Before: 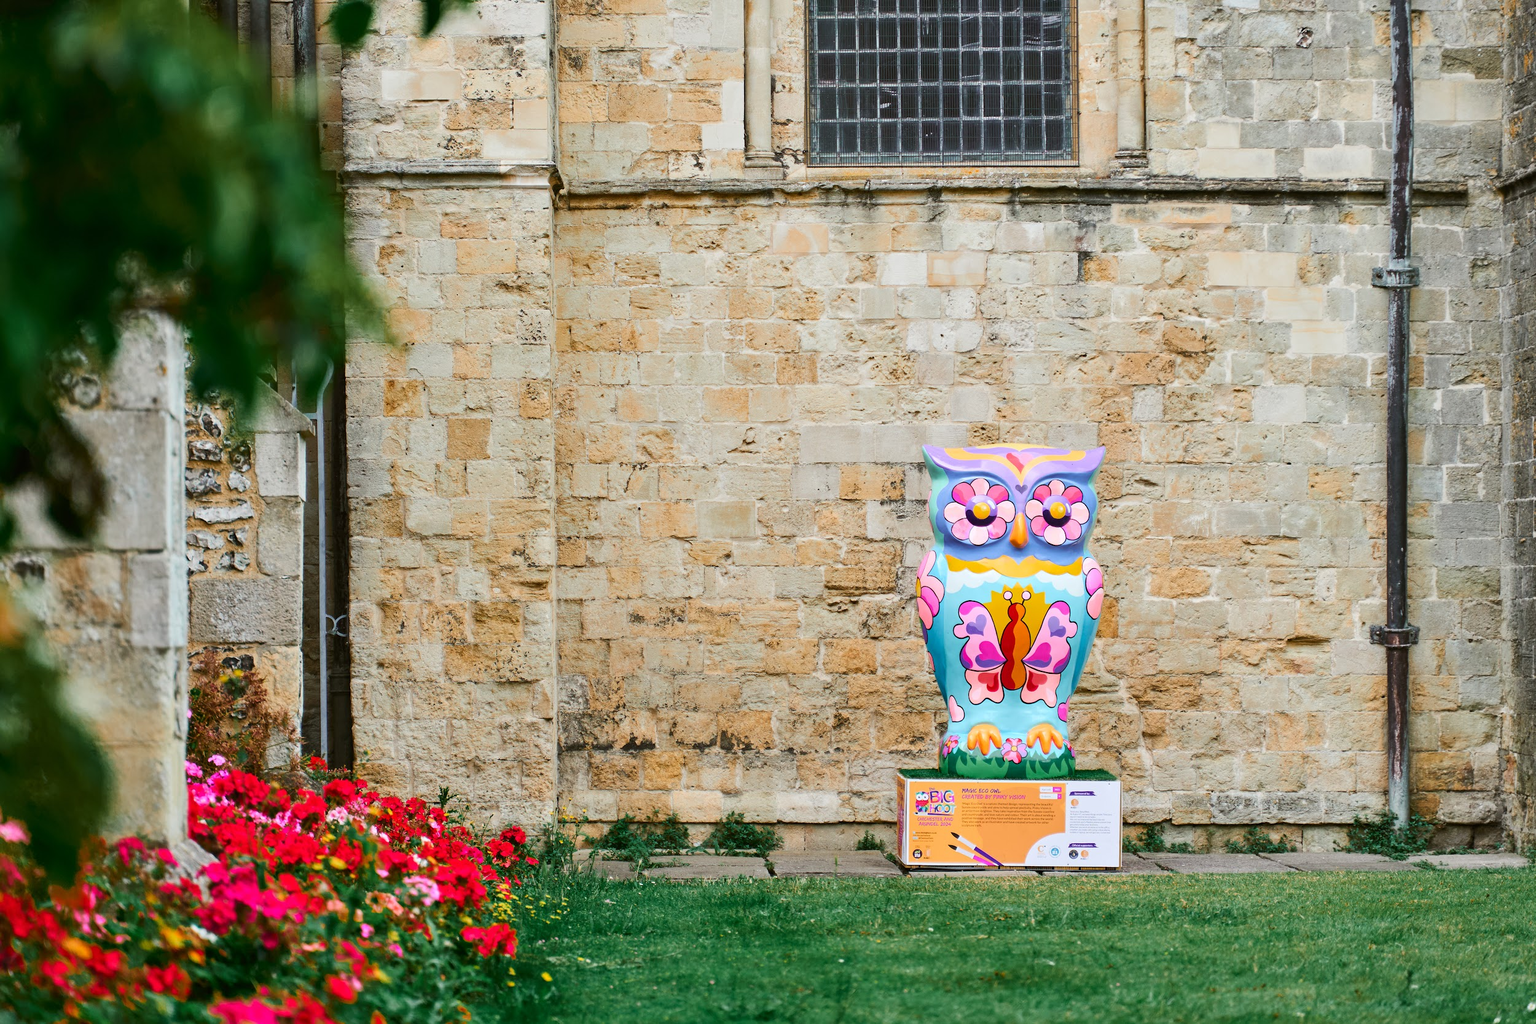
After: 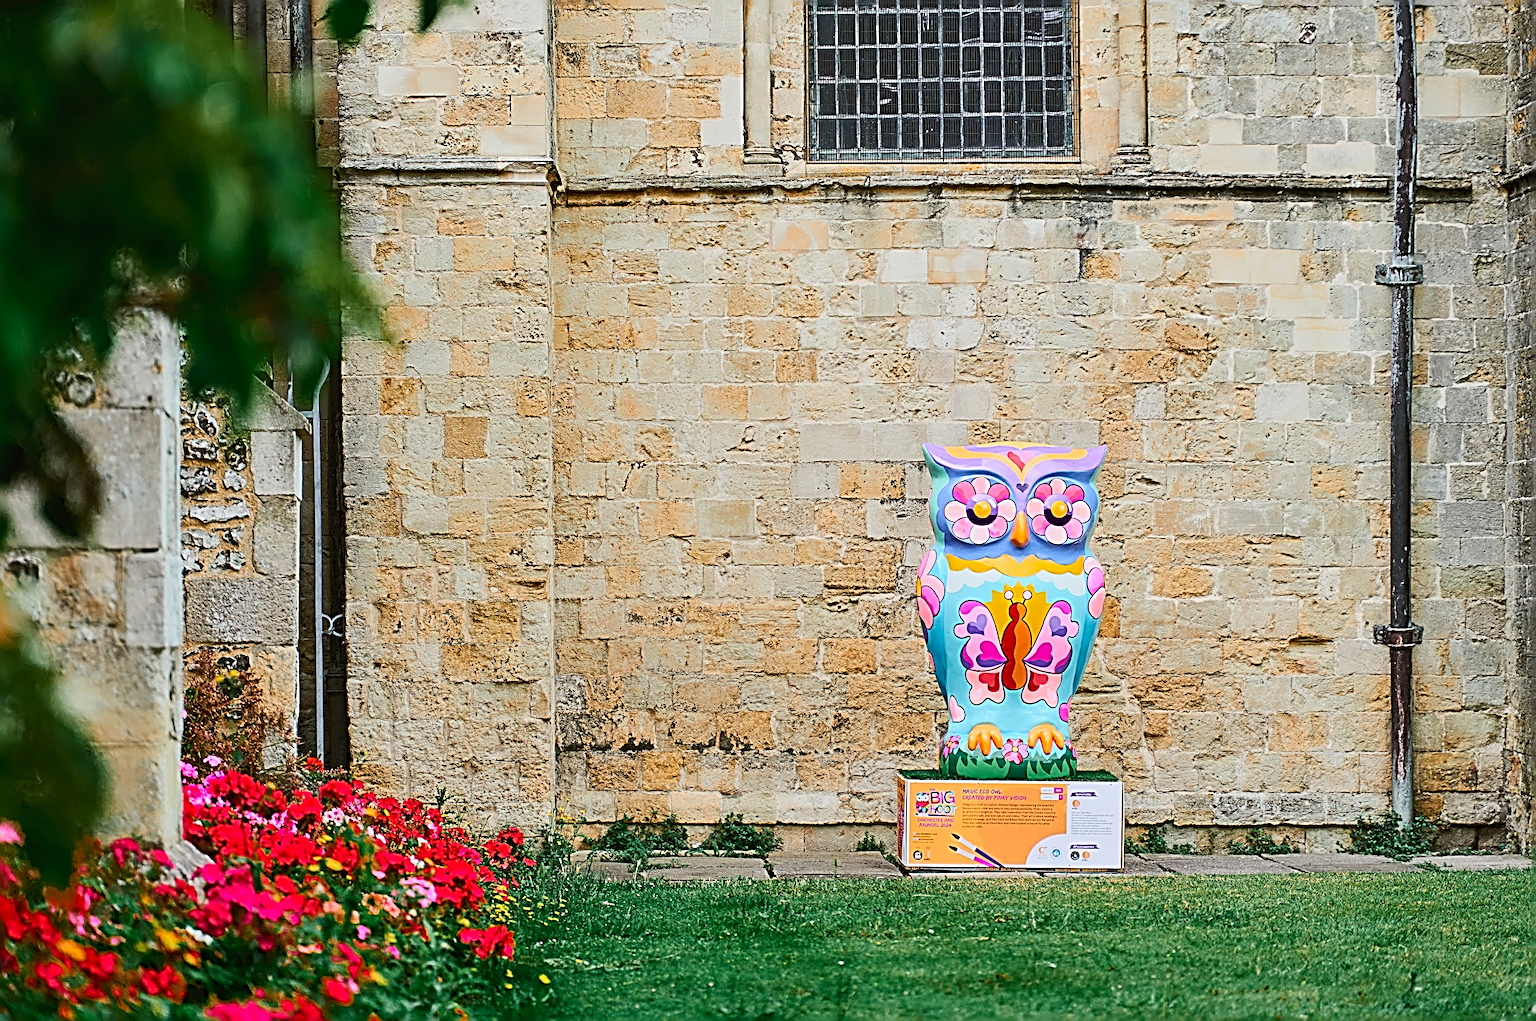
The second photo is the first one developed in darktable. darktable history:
exposure: exposure -0.492 EV, compensate highlight preservation false
sharpen: radius 3.158, amount 1.731
crop: left 0.434%, top 0.485%, right 0.244%, bottom 0.386%
contrast brightness saturation: contrast 0.2, brightness 0.16, saturation 0.22
